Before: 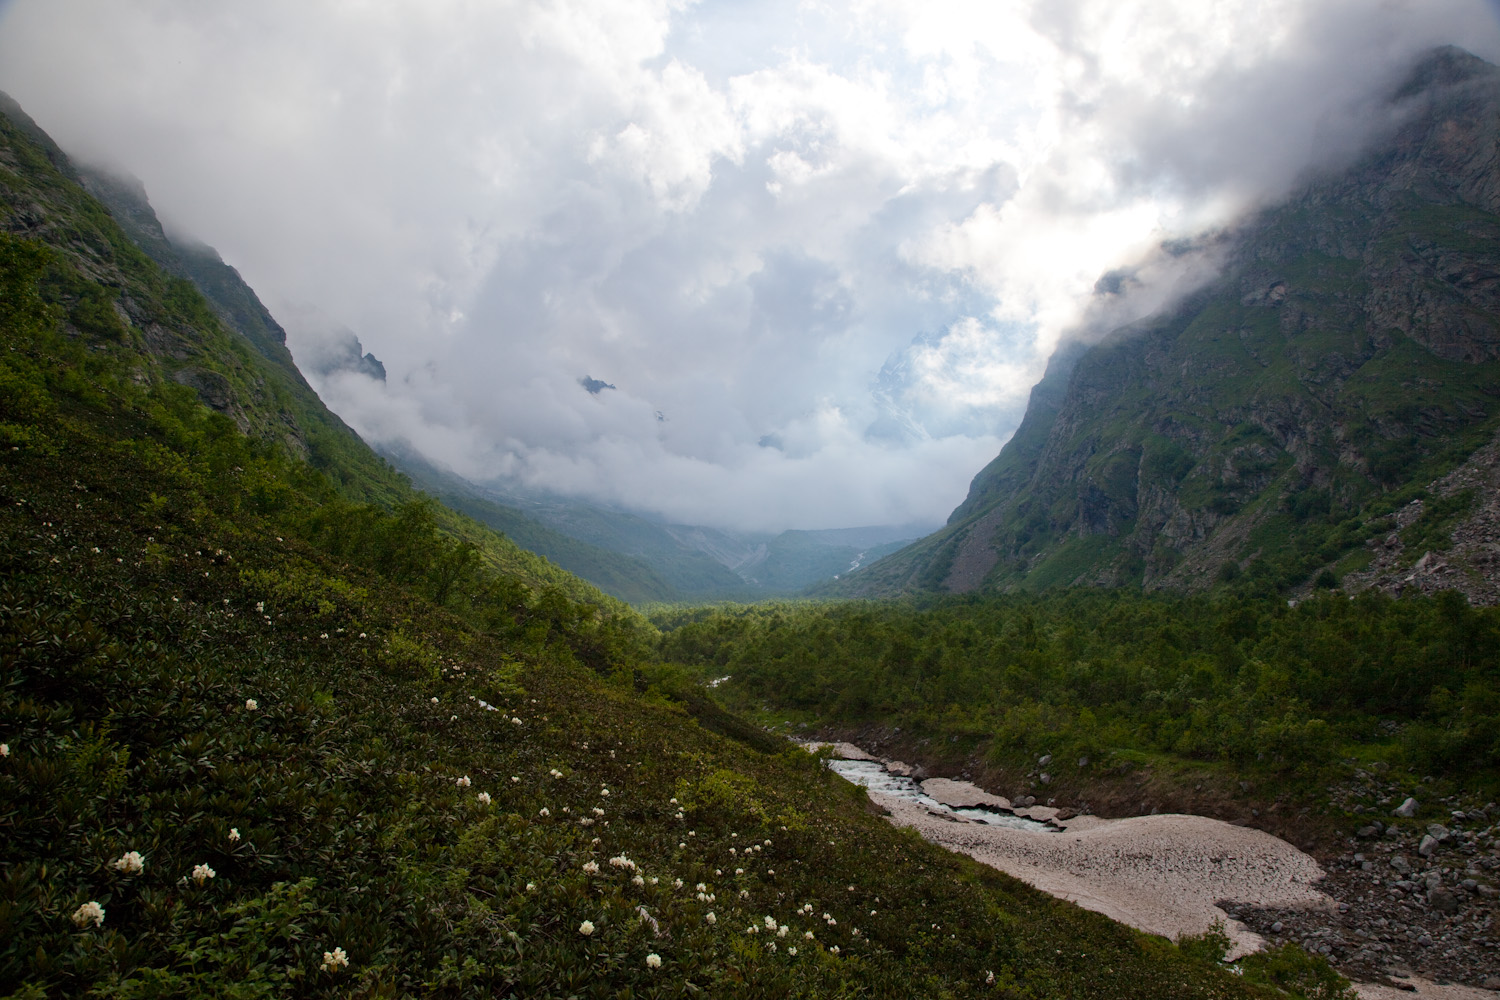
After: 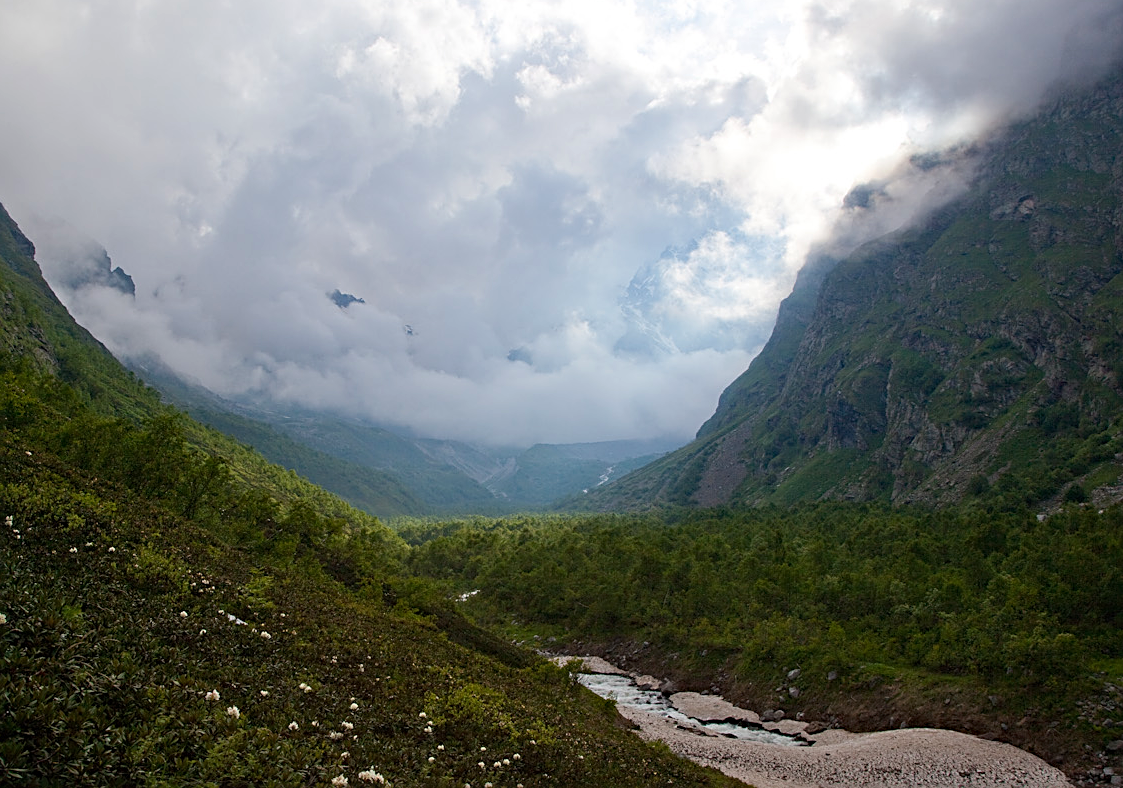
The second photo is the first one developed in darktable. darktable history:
sharpen: on, module defaults
haze removal: compatibility mode true, adaptive false
crop: left 16.768%, top 8.653%, right 8.362%, bottom 12.485%
